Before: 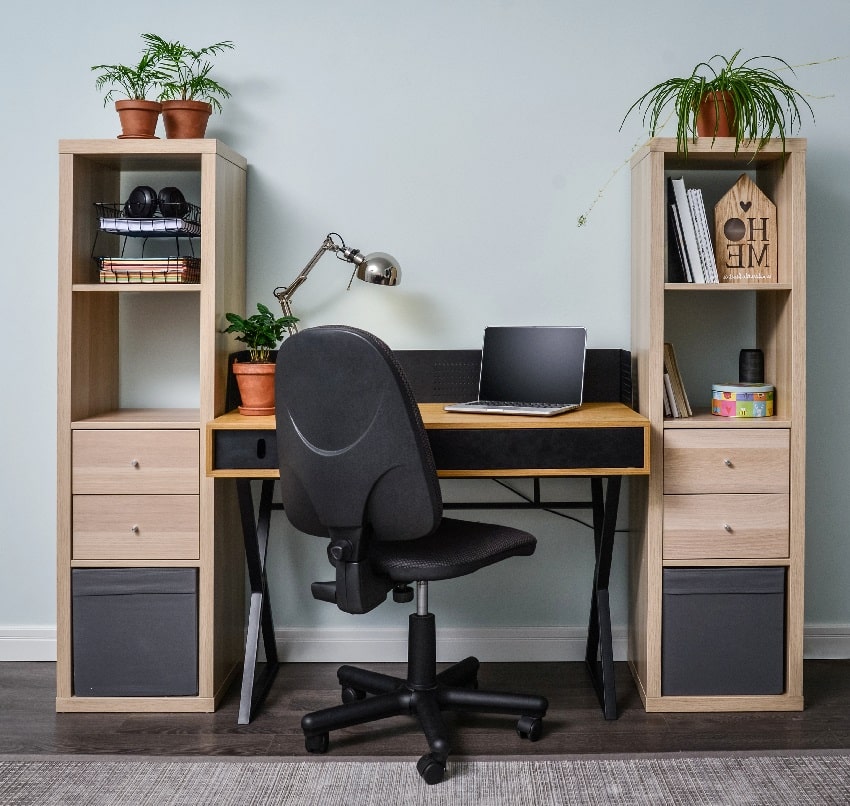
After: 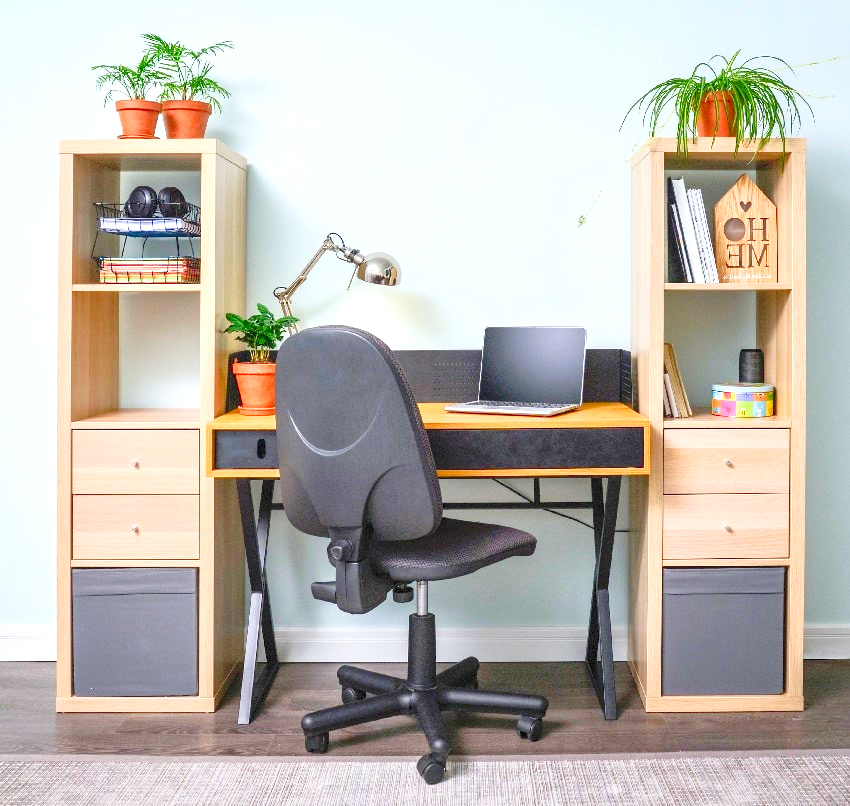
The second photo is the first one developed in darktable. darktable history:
levels: levels [0.008, 0.318, 0.836]
contrast brightness saturation: contrast 0.07, brightness 0.079, saturation 0.184
